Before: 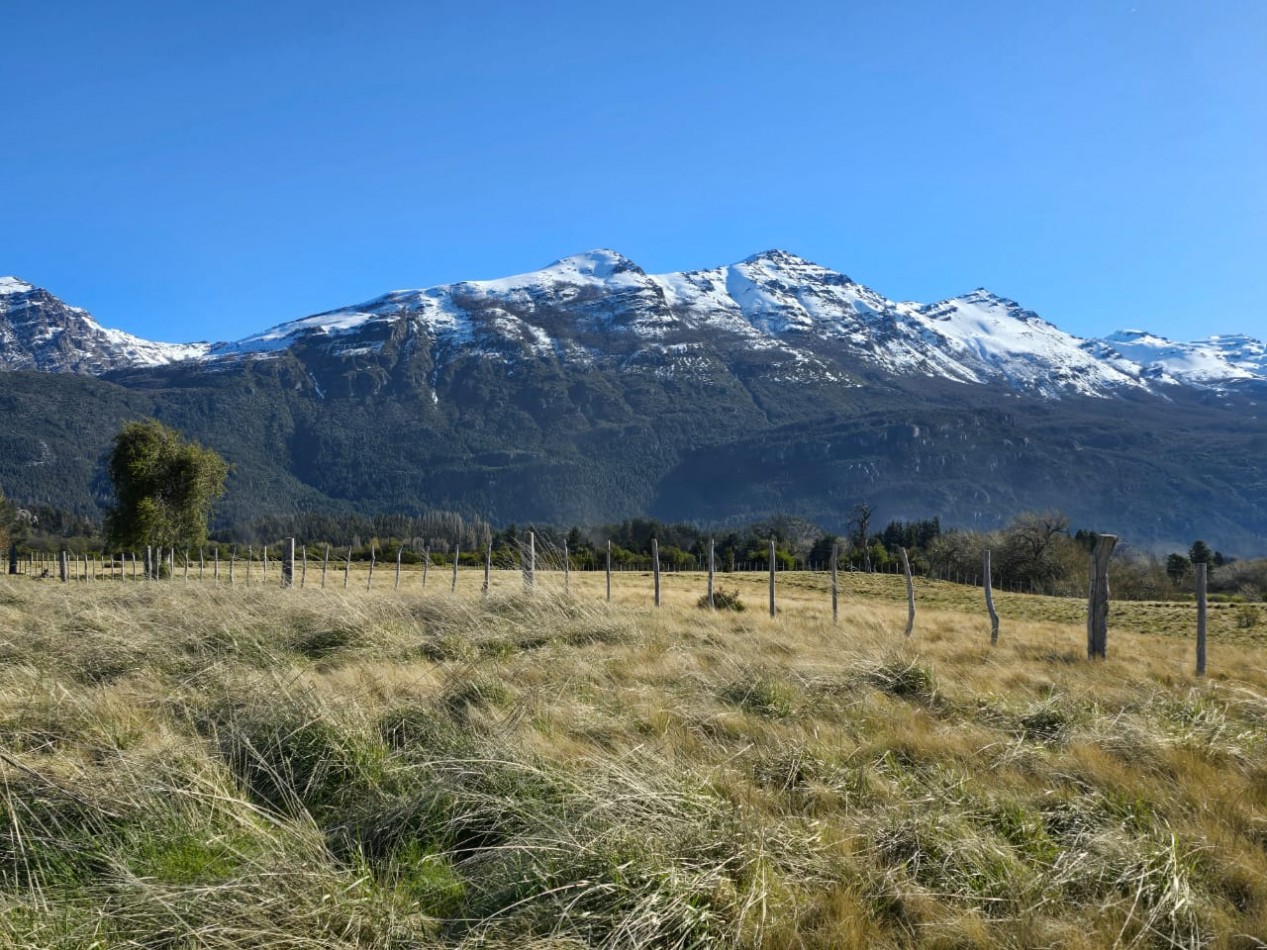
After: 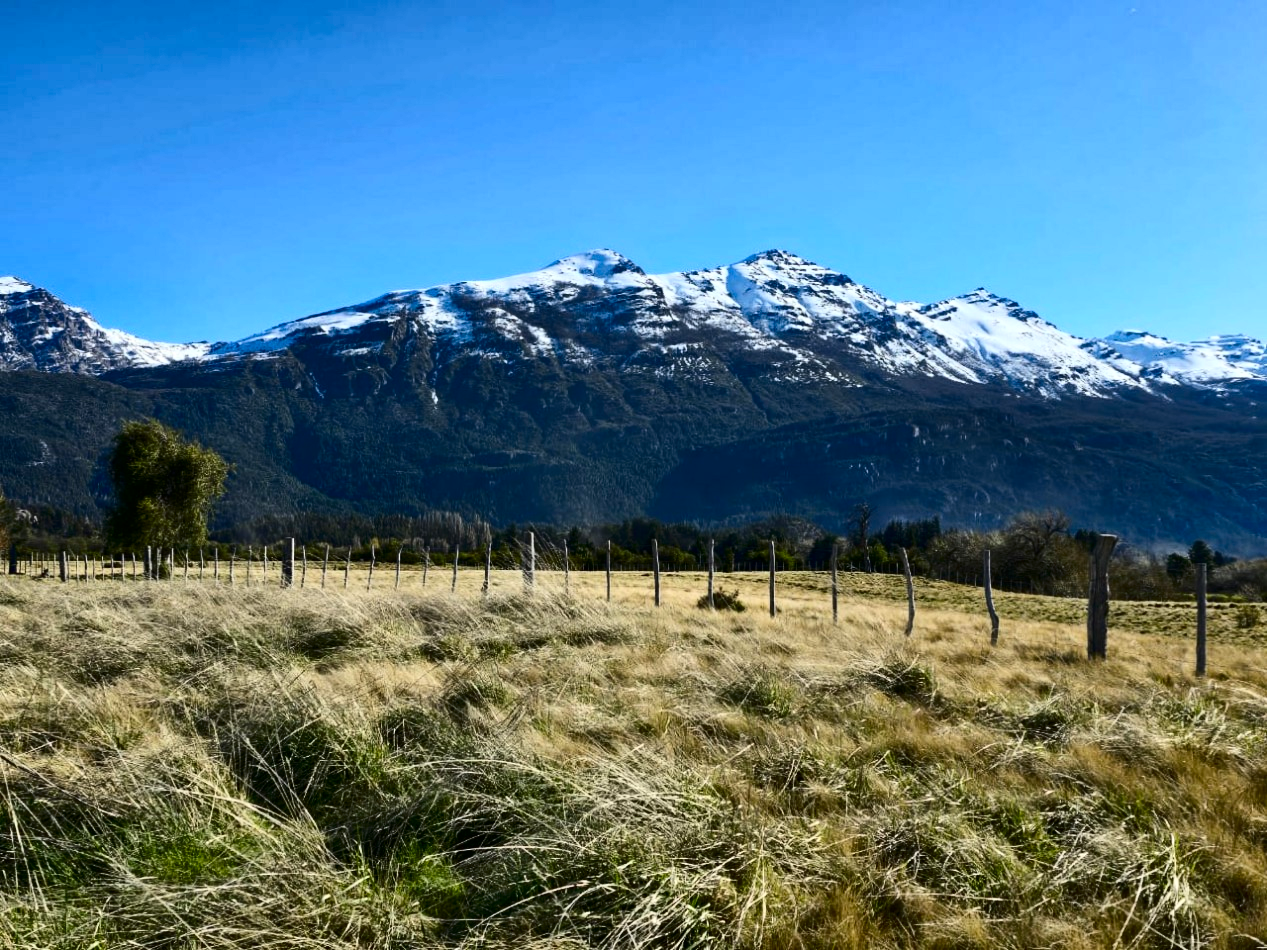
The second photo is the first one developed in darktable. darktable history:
shadows and highlights: white point adjustment 1, soften with gaussian
contrast brightness saturation: contrast 0.32, brightness -0.08, saturation 0.17
